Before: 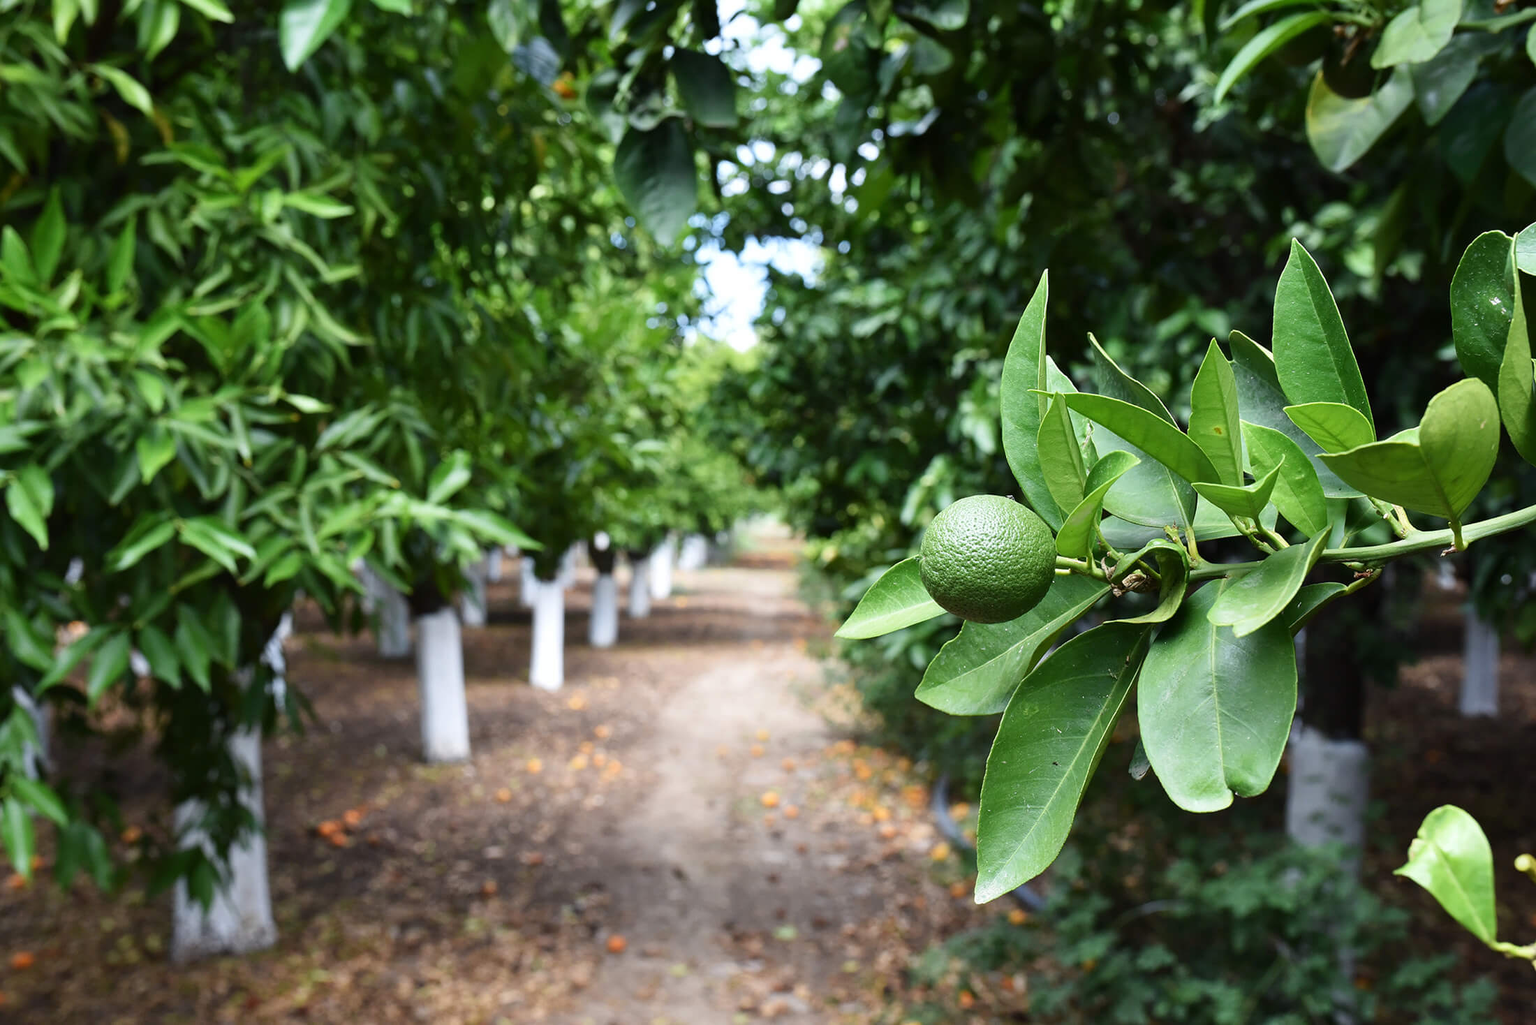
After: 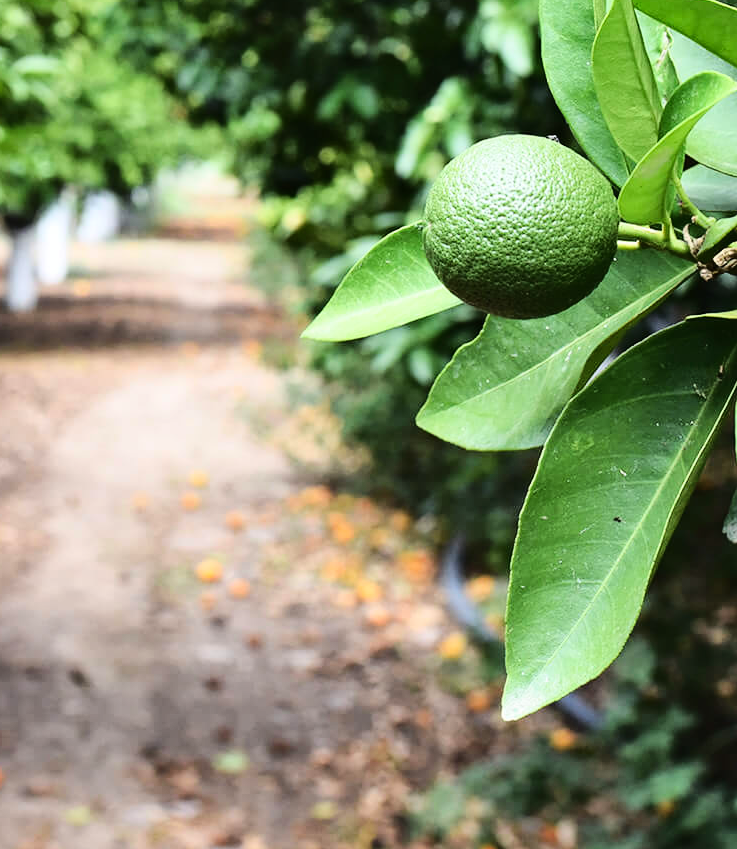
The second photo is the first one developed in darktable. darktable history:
crop: left 40.659%, top 39.16%, right 25.831%, bottom 2.997%
base curve: curves: ch0 [(0, 0) (0.036, 0.025) (0.121, 0.166) (0.206, 0.329) (0.605, 0.79) (1, 1)]
shadows and highlights: low approximation 0.01, soften with gaussian
